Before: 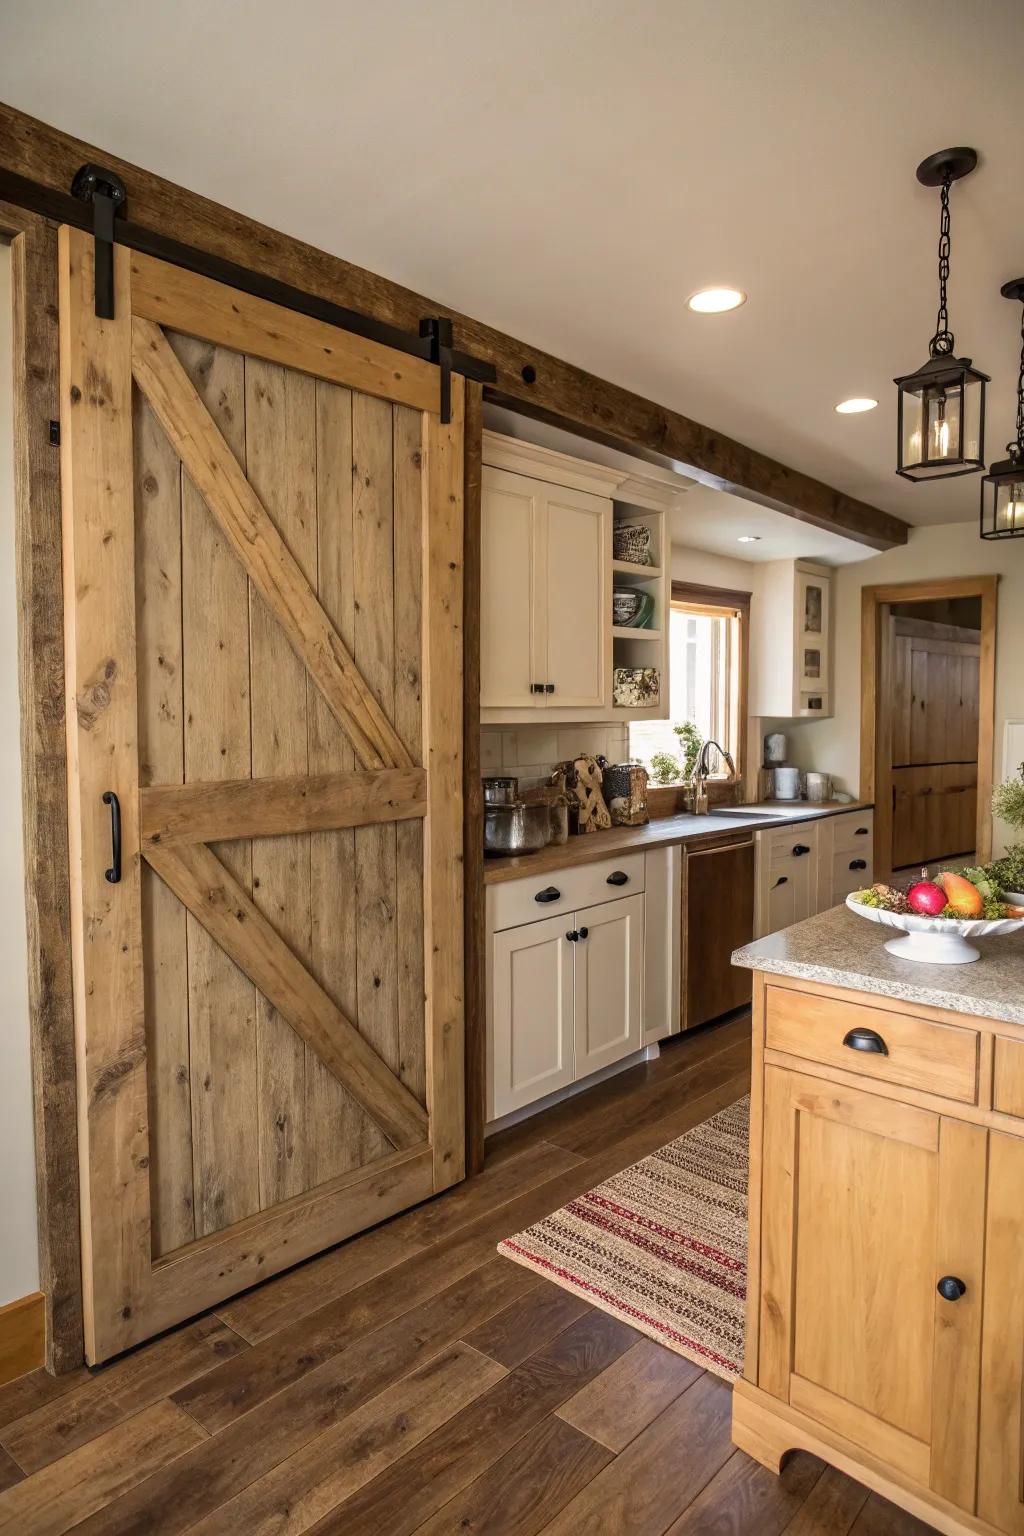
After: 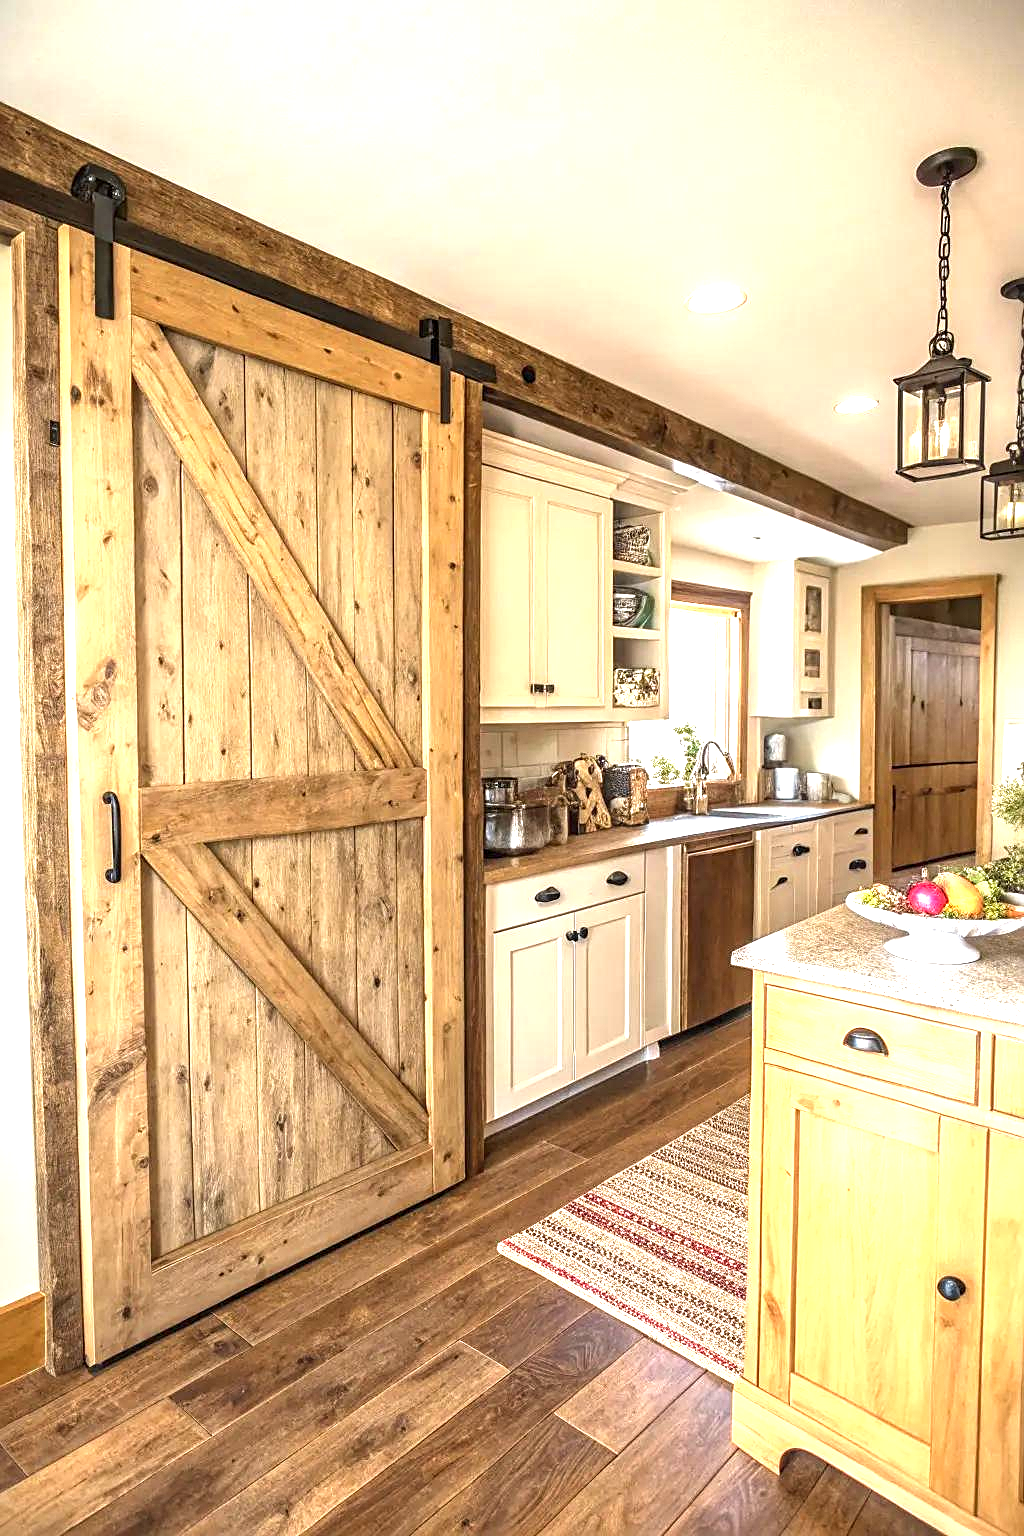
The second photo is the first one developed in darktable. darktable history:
exposure: black level correction 0, exposure 1.5 EV, compensate exposure bias true, compensate highlight preservation false
sharpen: on, module defaults
local contrast: on, module defaults
